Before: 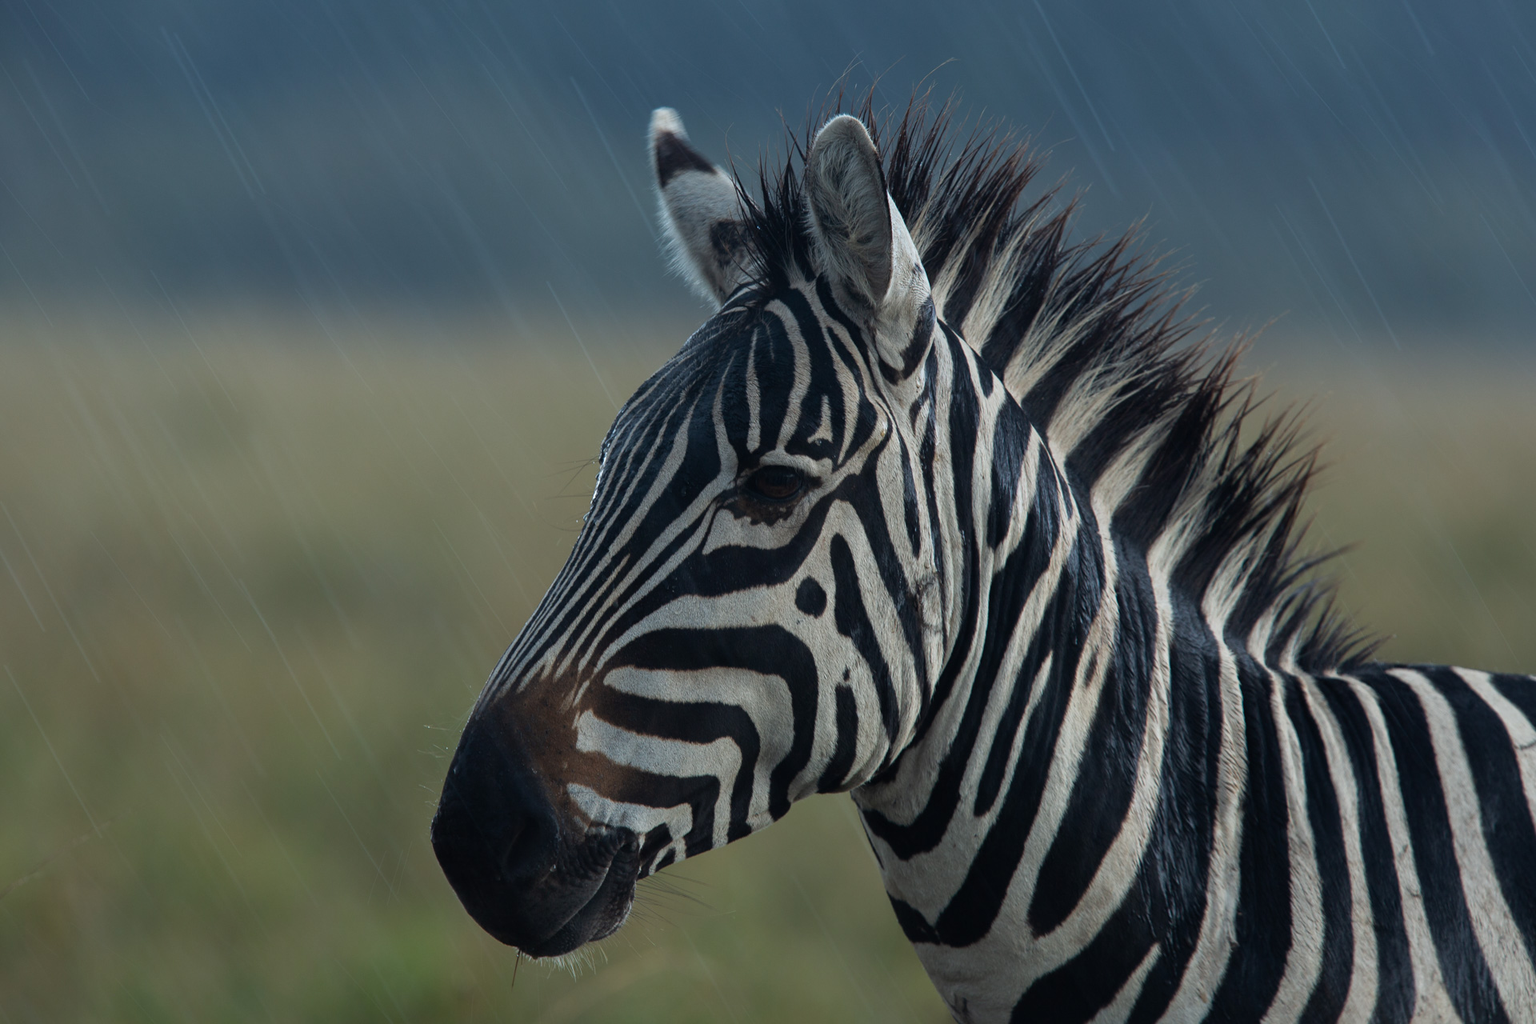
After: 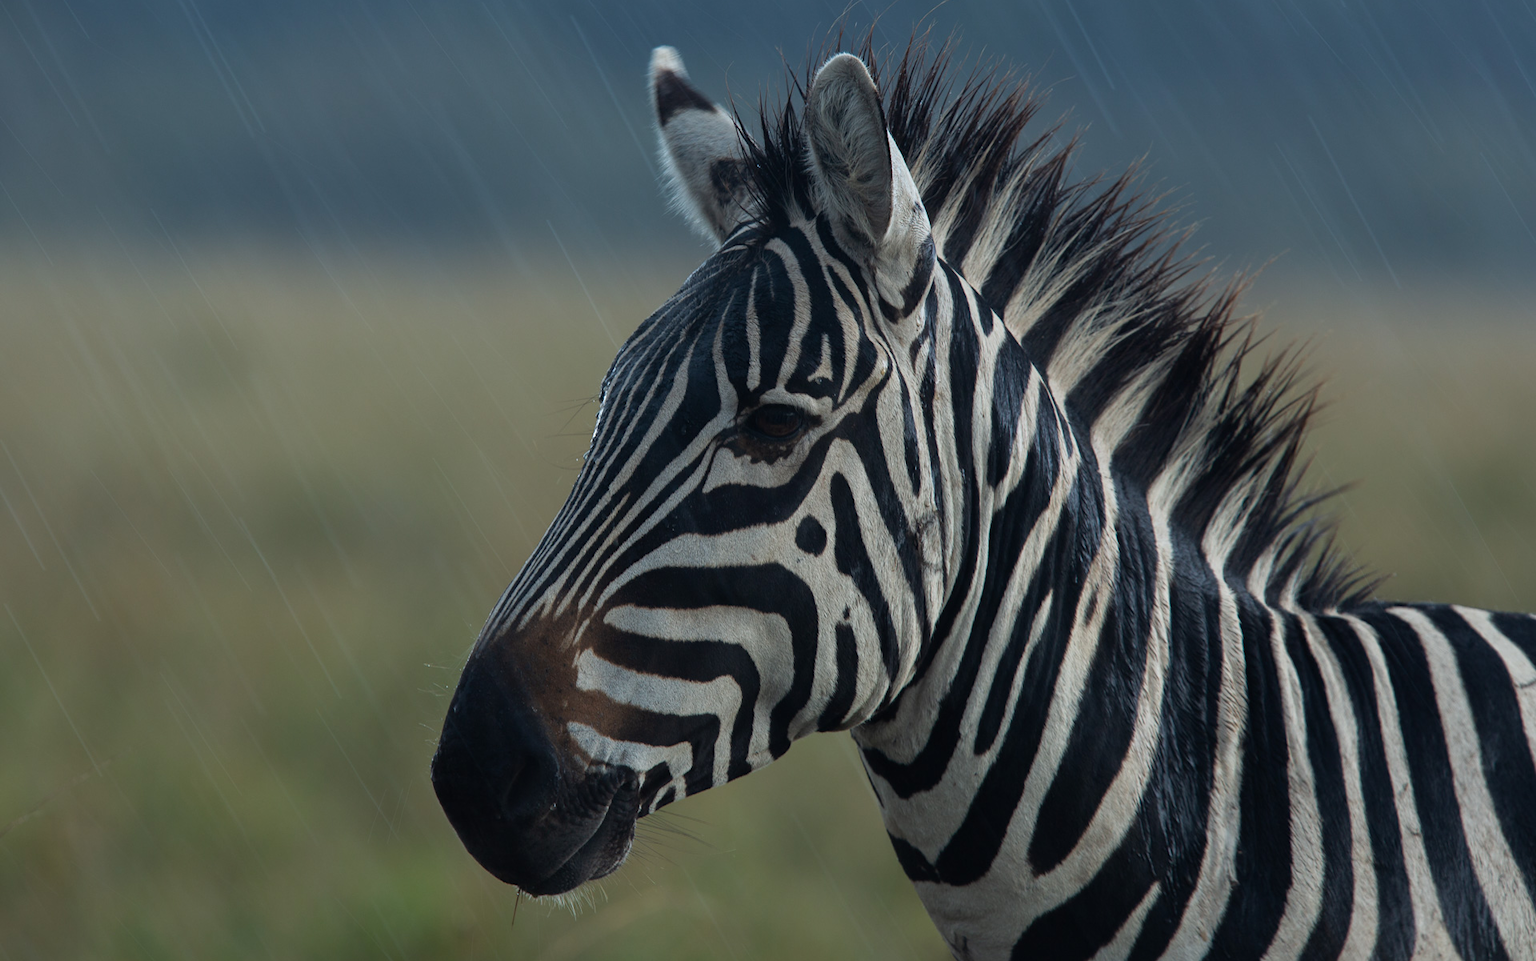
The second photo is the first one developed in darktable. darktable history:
crop and rotate: top 6.073%
